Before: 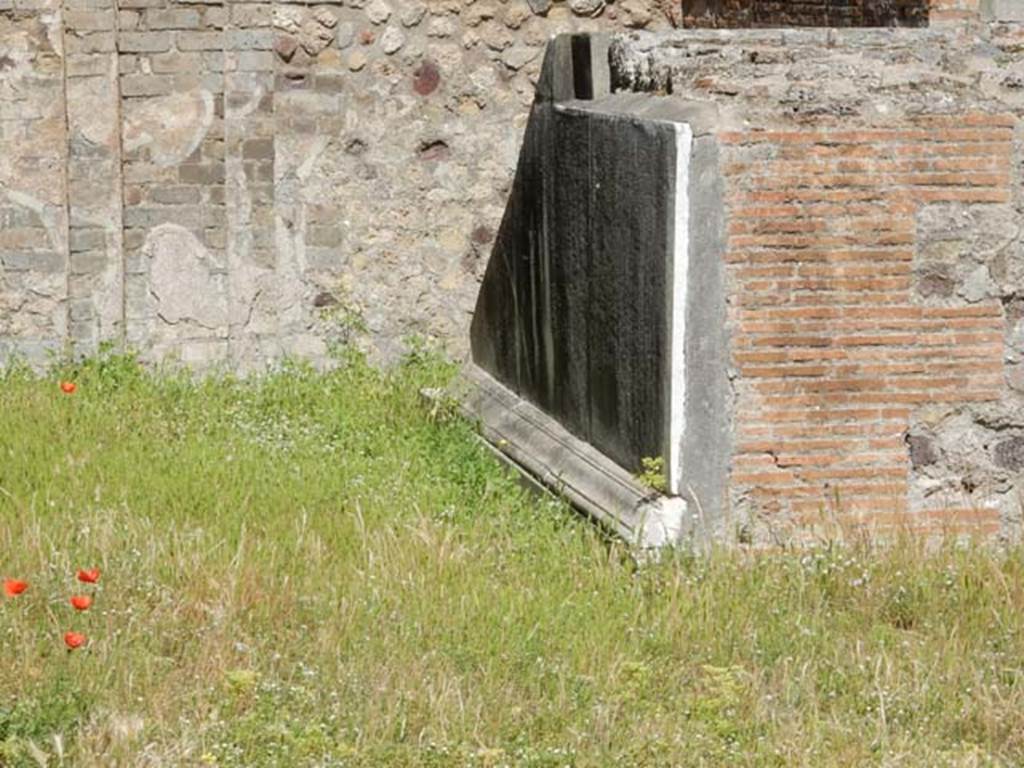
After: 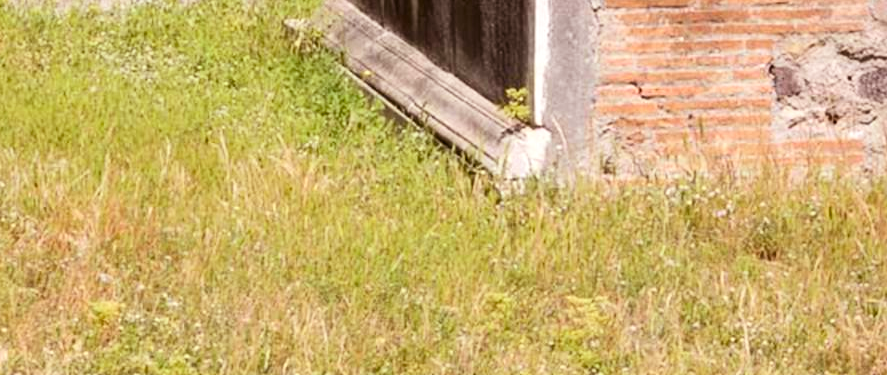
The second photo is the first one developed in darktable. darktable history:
crop and rotate: left 13.306%, top 48.129%, bottom 2.928%
contrast brightness saturation: contrast 0.23, brightness 0.1, saturation 0.29
rgb levels: mode RGB, independent channels, levels [[0, 0.474, 1], [0, 0.5, 1], [0, 0.5, 1]]
levels: levels [0.016, 0.492, 0.969]
exposure: exposure -0.21 EV, compensate highlight preservation false
